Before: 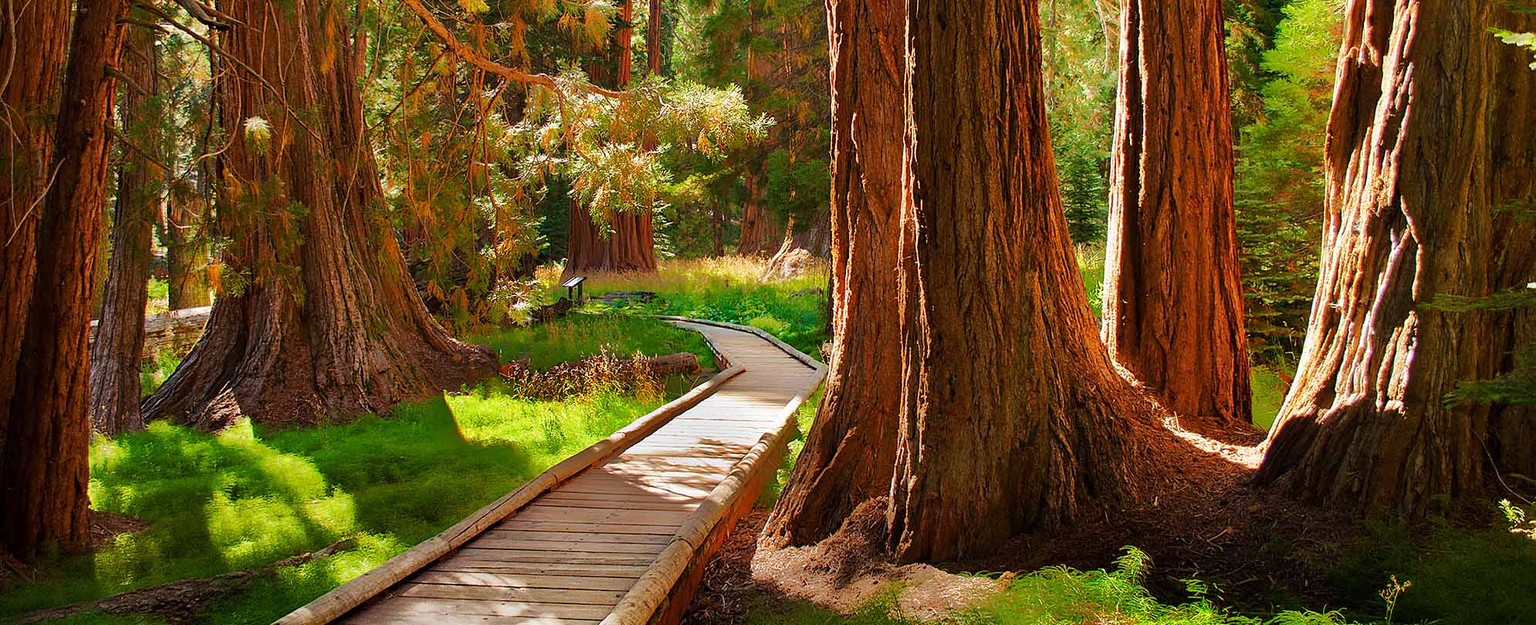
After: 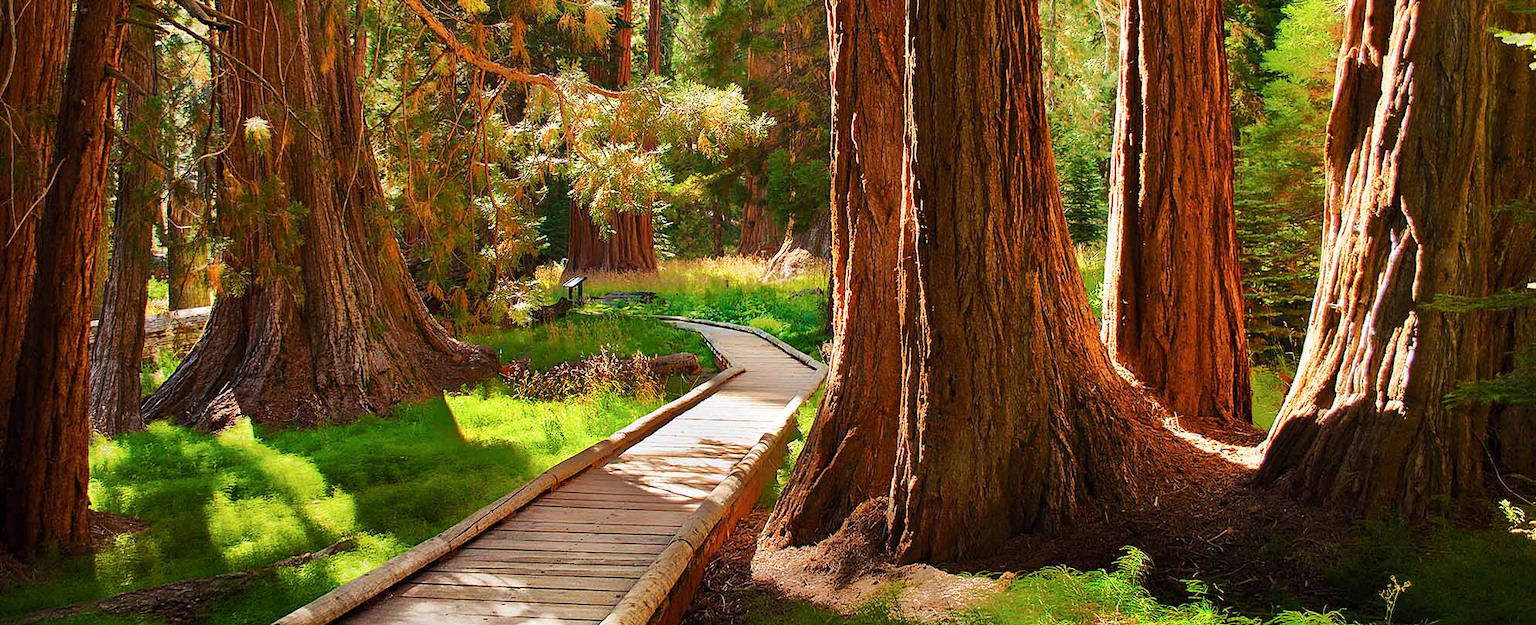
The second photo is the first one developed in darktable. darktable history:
fill light: on, module defaults
contrast brightness saturation: contrast 0.15, brightness 0.05
